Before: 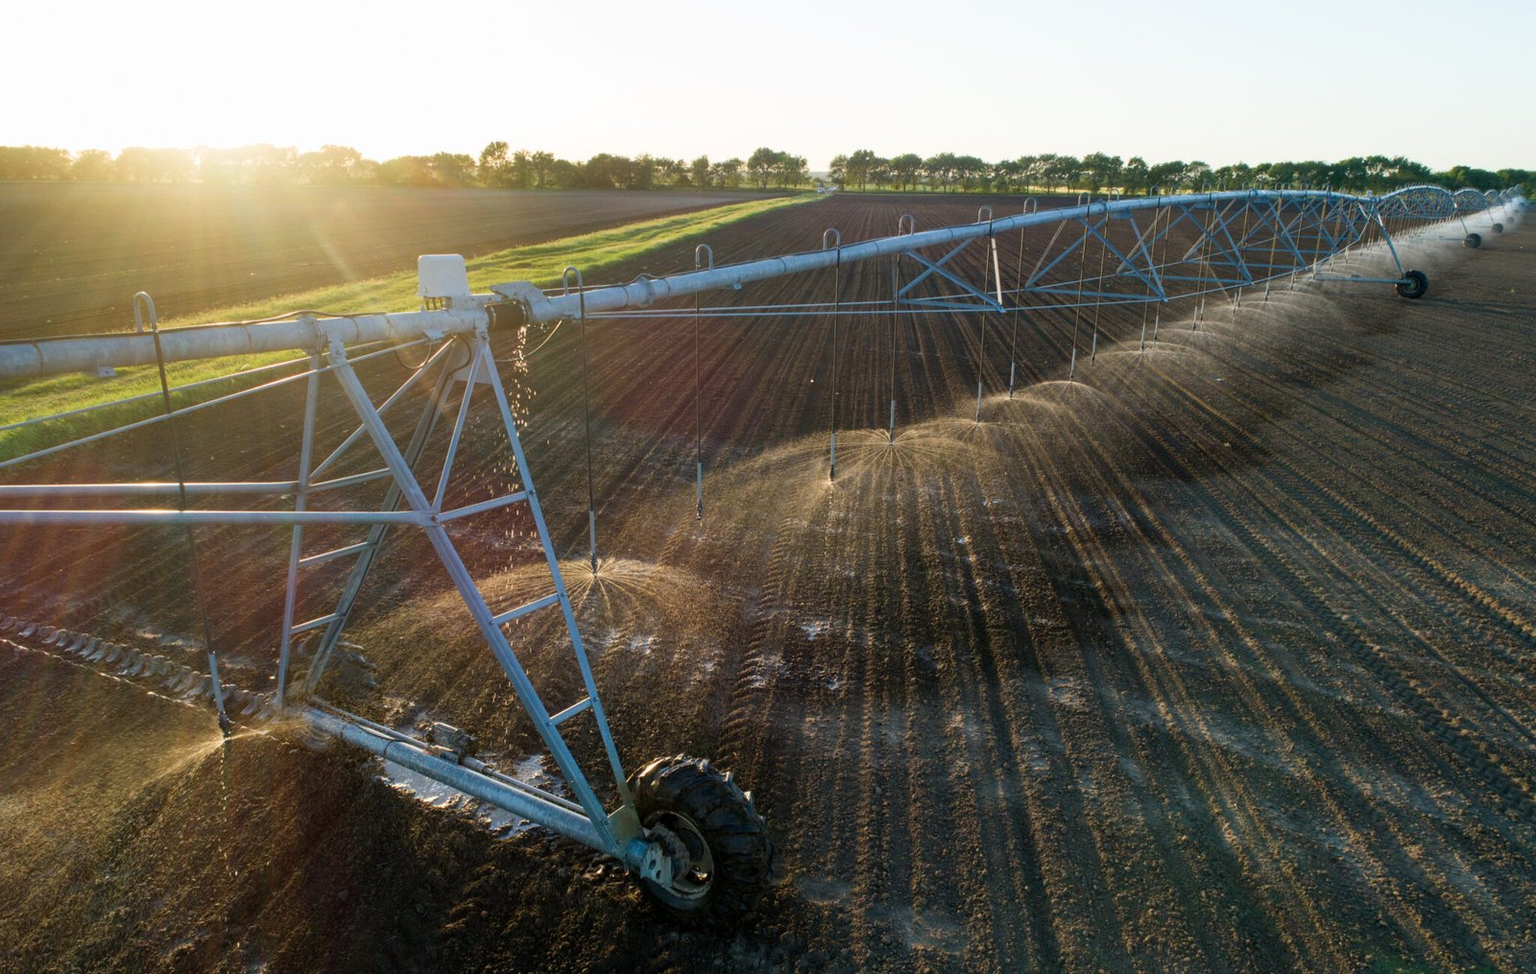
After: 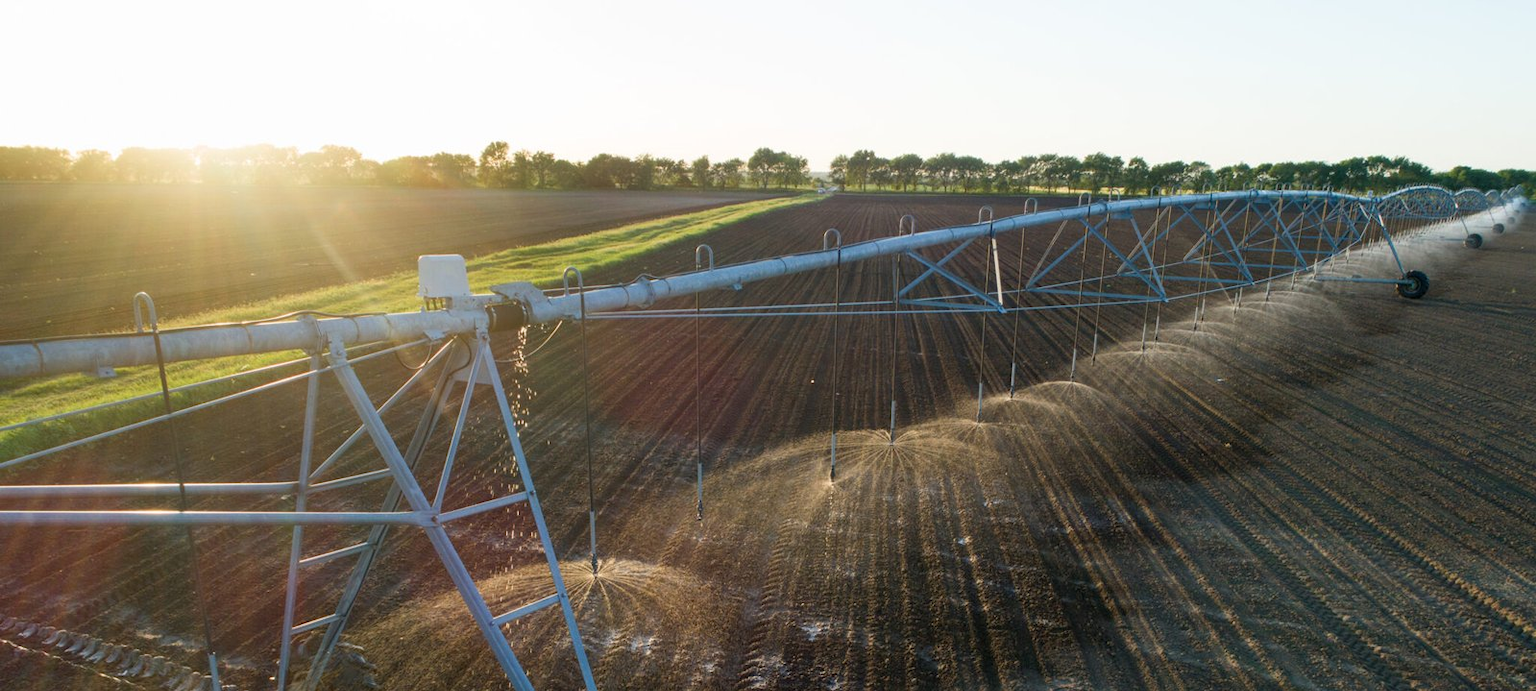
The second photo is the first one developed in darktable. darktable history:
crop: right 0%, bottom 29.024%
